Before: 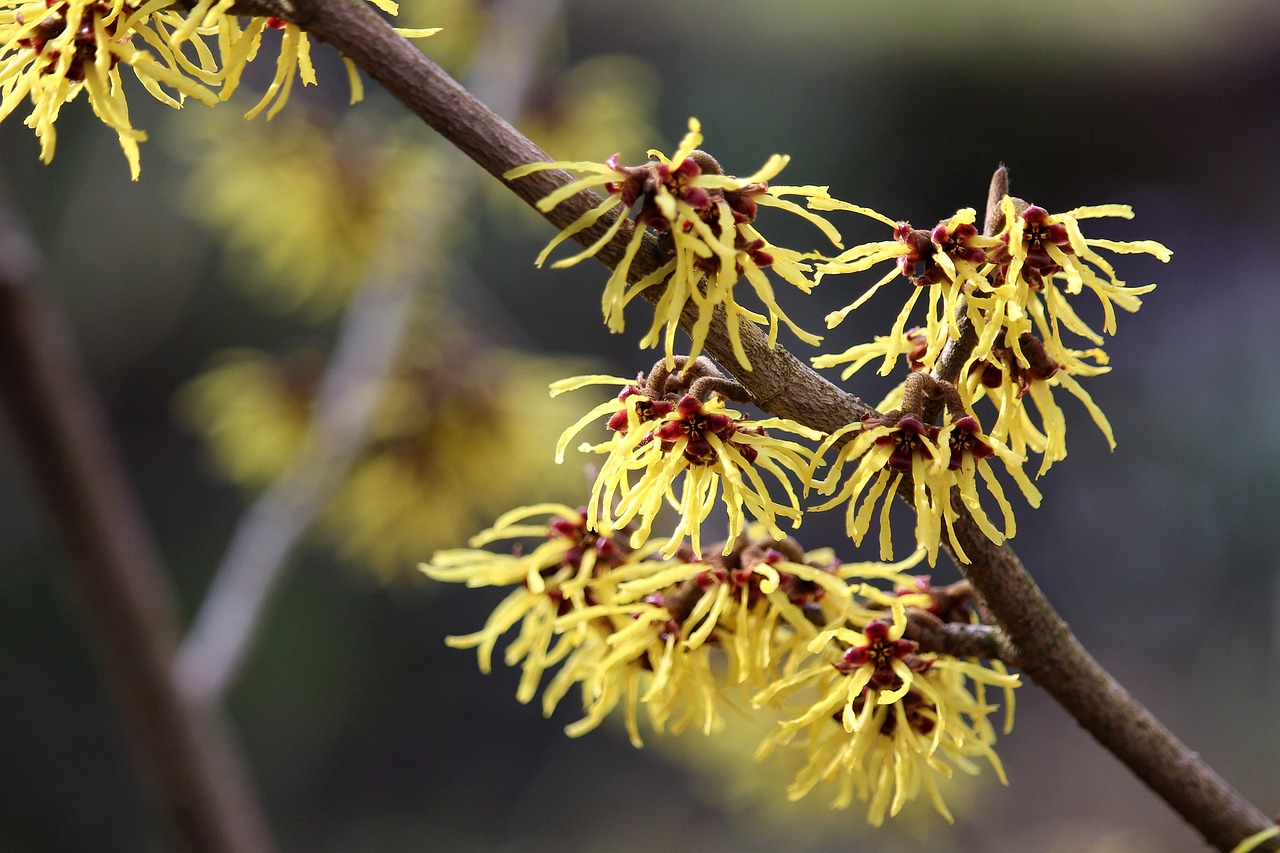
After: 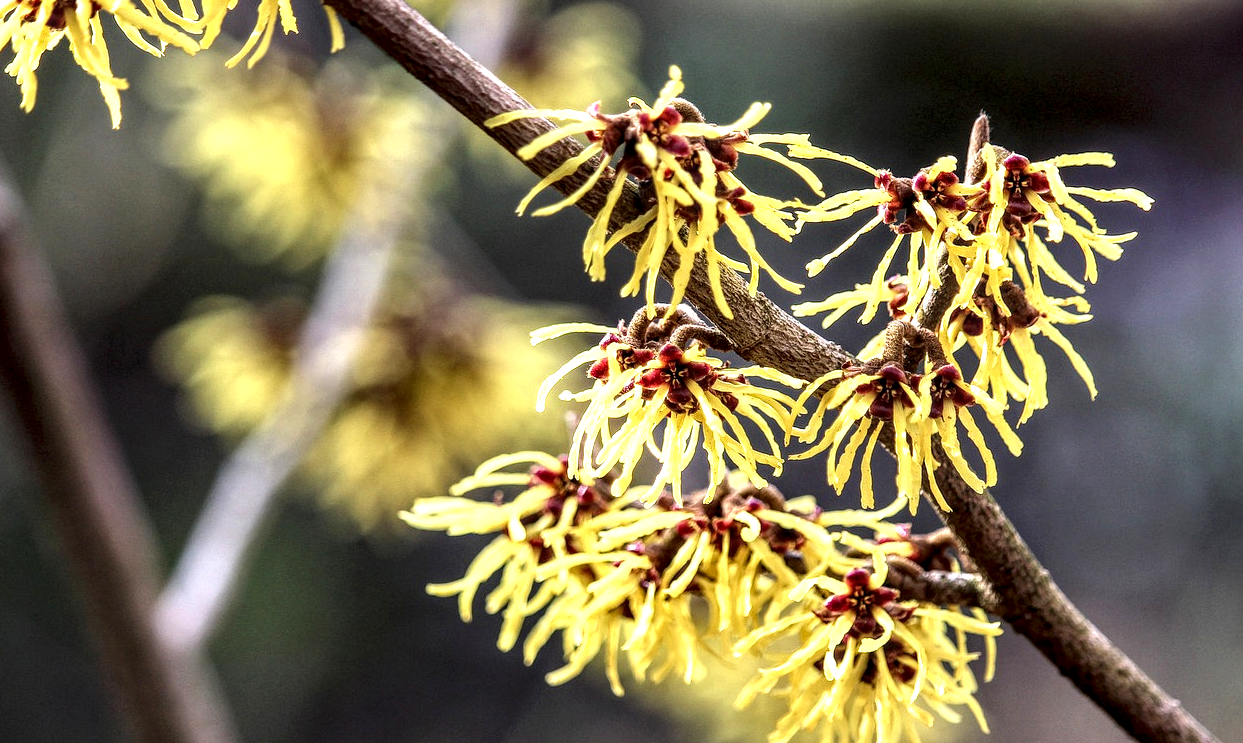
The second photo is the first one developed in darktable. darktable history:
crop: left 1.507%, top 6.147%, right 1.379%, bottom 6.637%
local contrast: highlights 20%, detail 197%
exposure: black level correction 0, exposure 0.7 EV, compensate exposure bias true, compensate highlight preservation false
